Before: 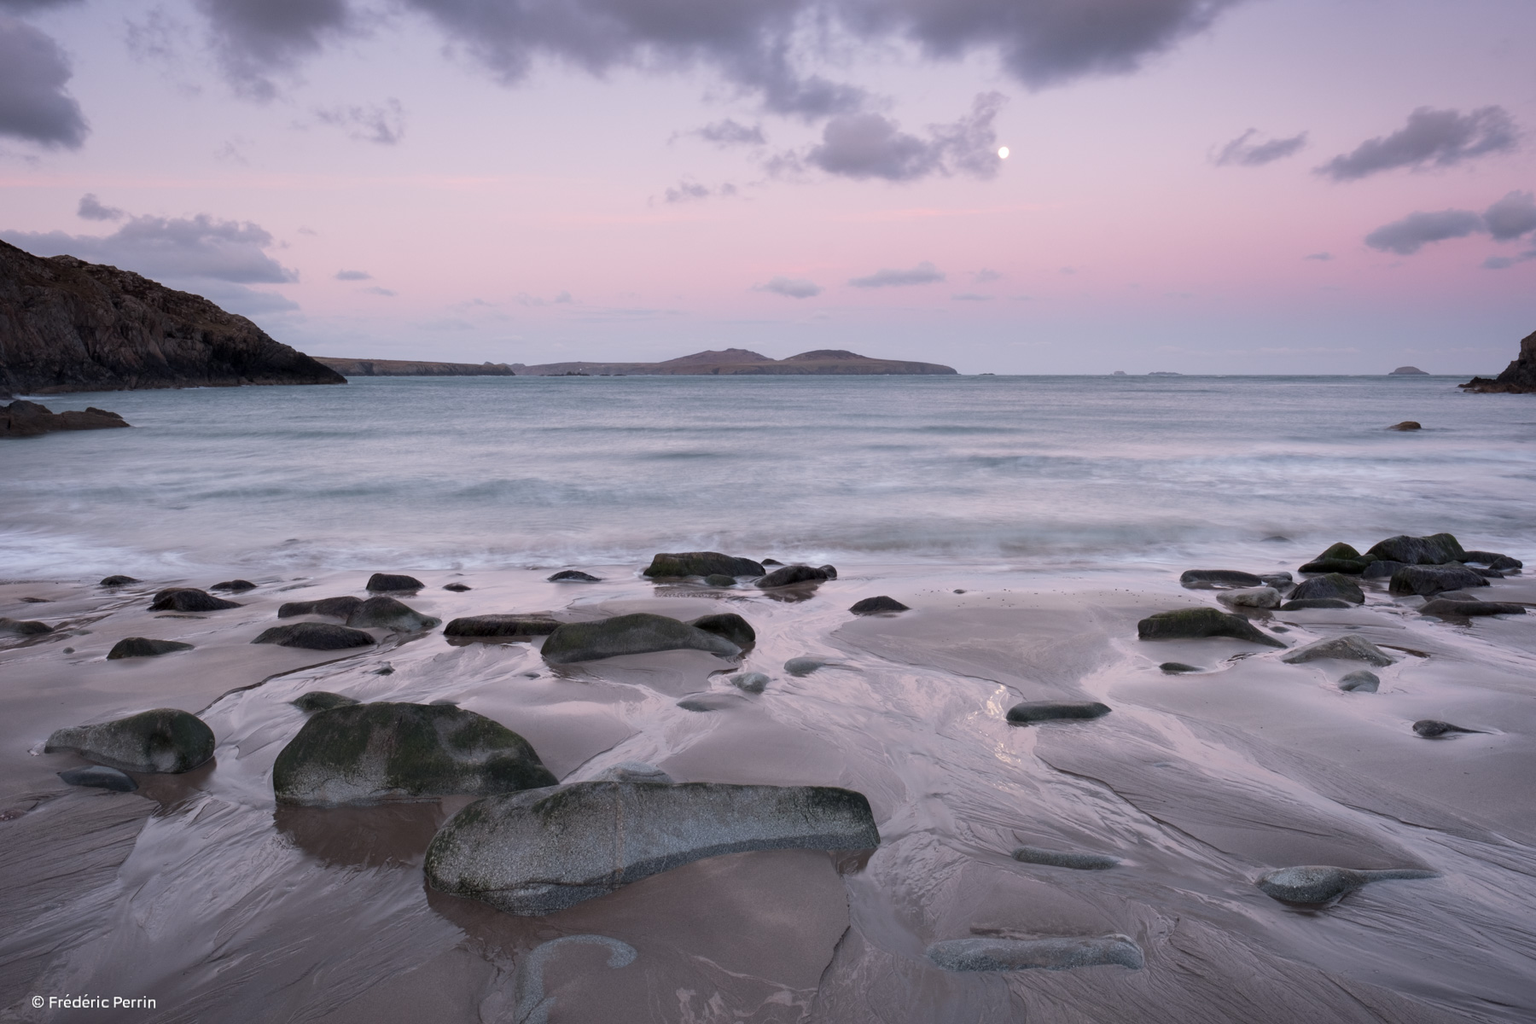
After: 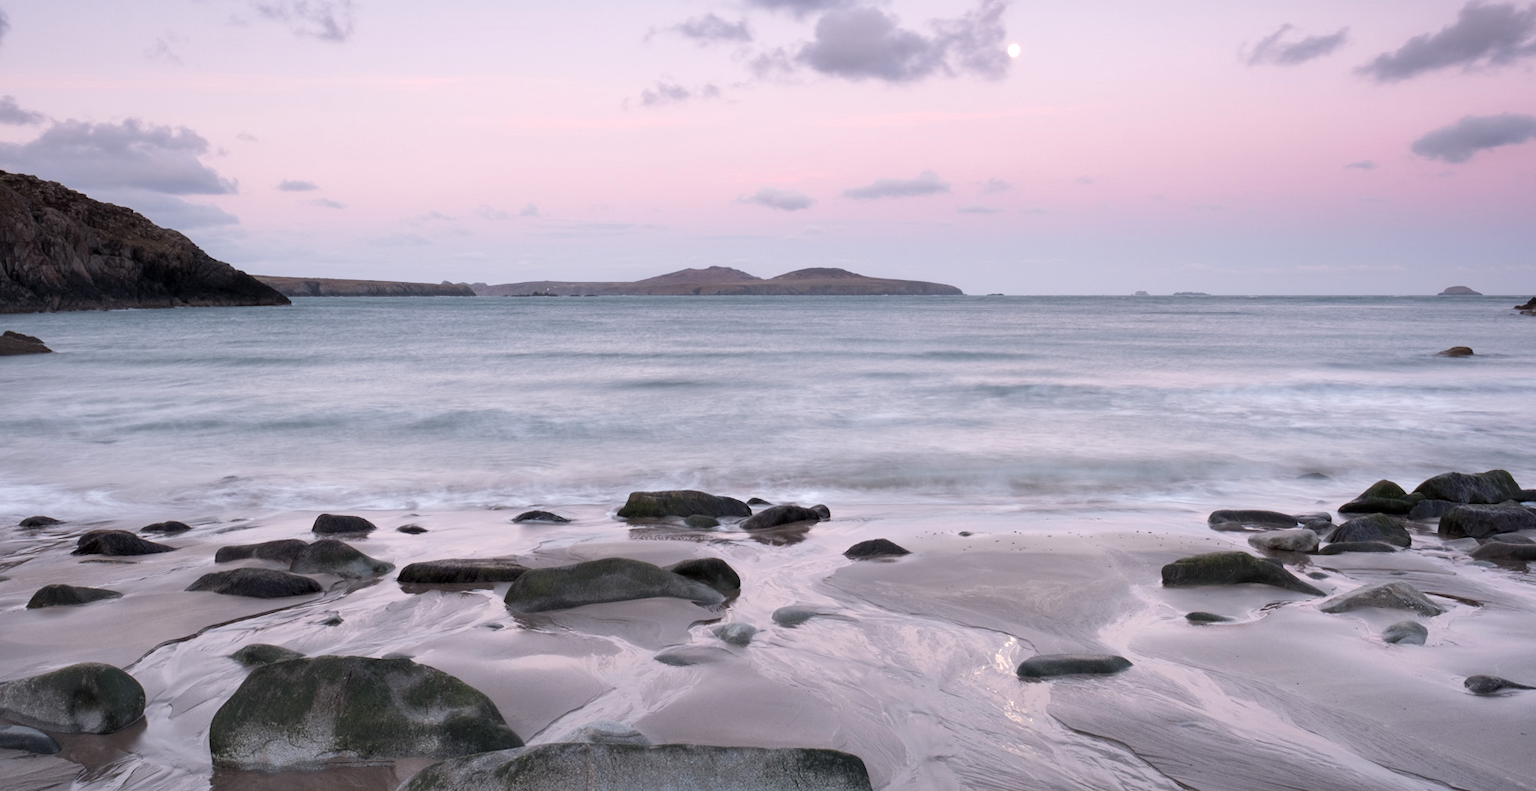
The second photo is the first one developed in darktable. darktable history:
shadows and highlights: radius 113.58, shadows 51.12, white point adjustment 9.01, highlights -3.81, soften with gaussian
crop: left 5.442%, top 10.463%, right 3.714%, bottom 19.286%
